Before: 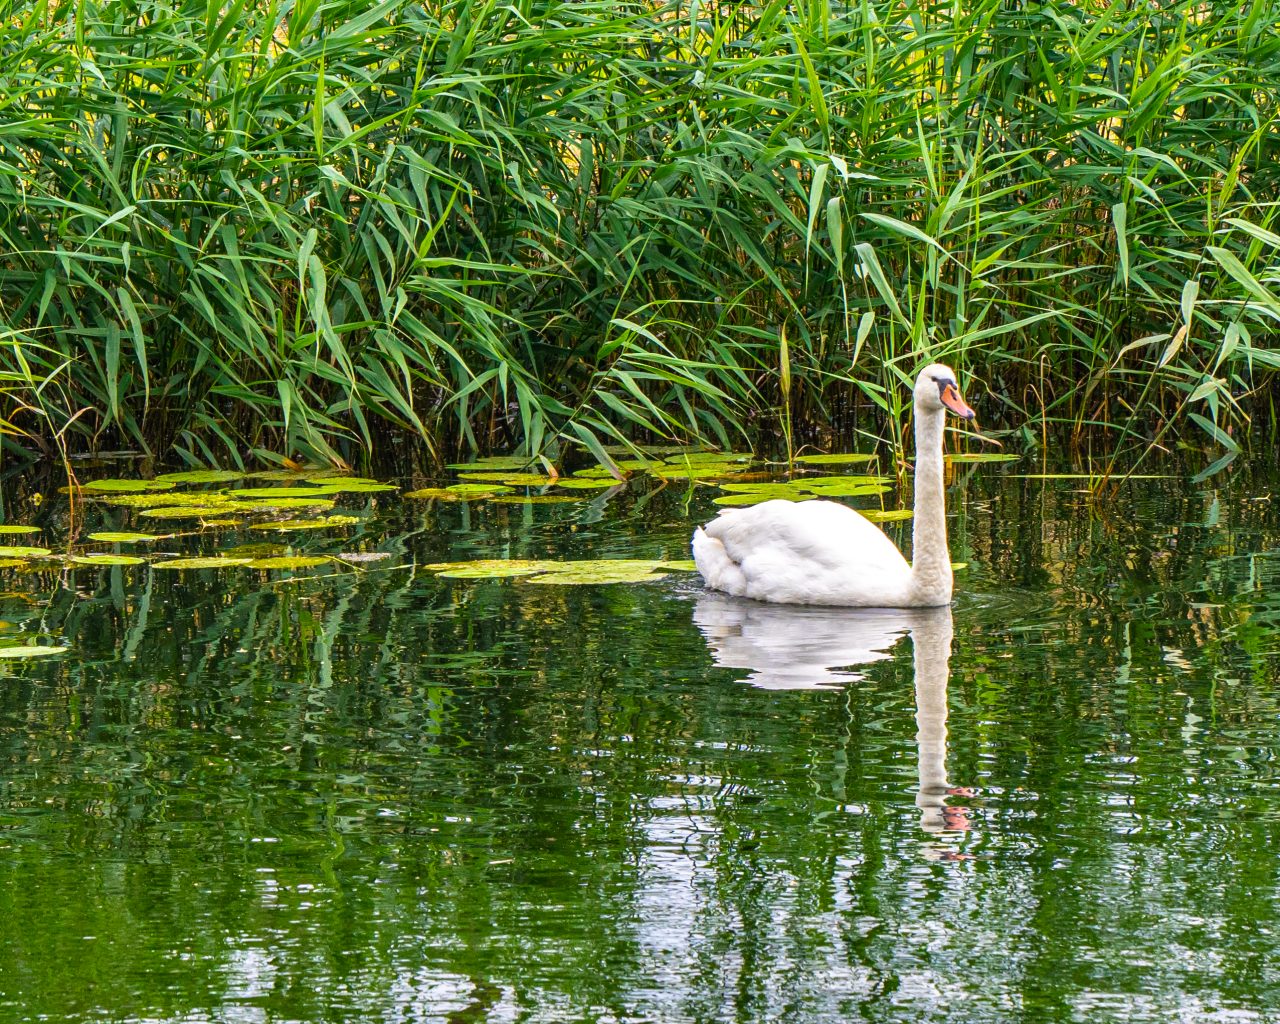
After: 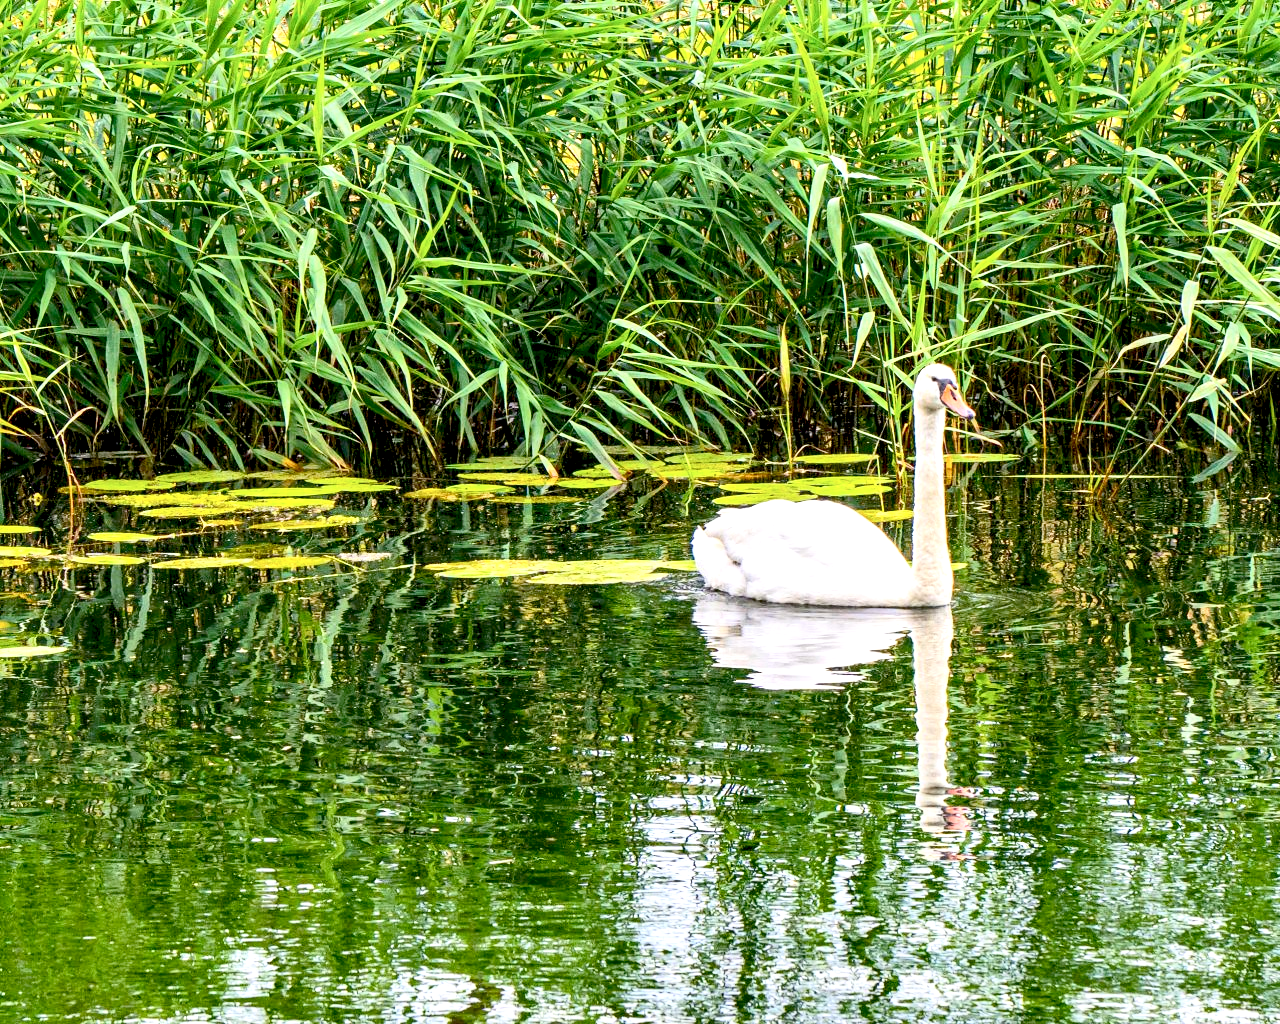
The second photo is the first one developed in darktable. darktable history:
contrast brightness saturation: contrast 0.22
exposure: black level correction 0.01, exposure 1 EV, compensate highlight preservation false
color balance: contrast -15%
